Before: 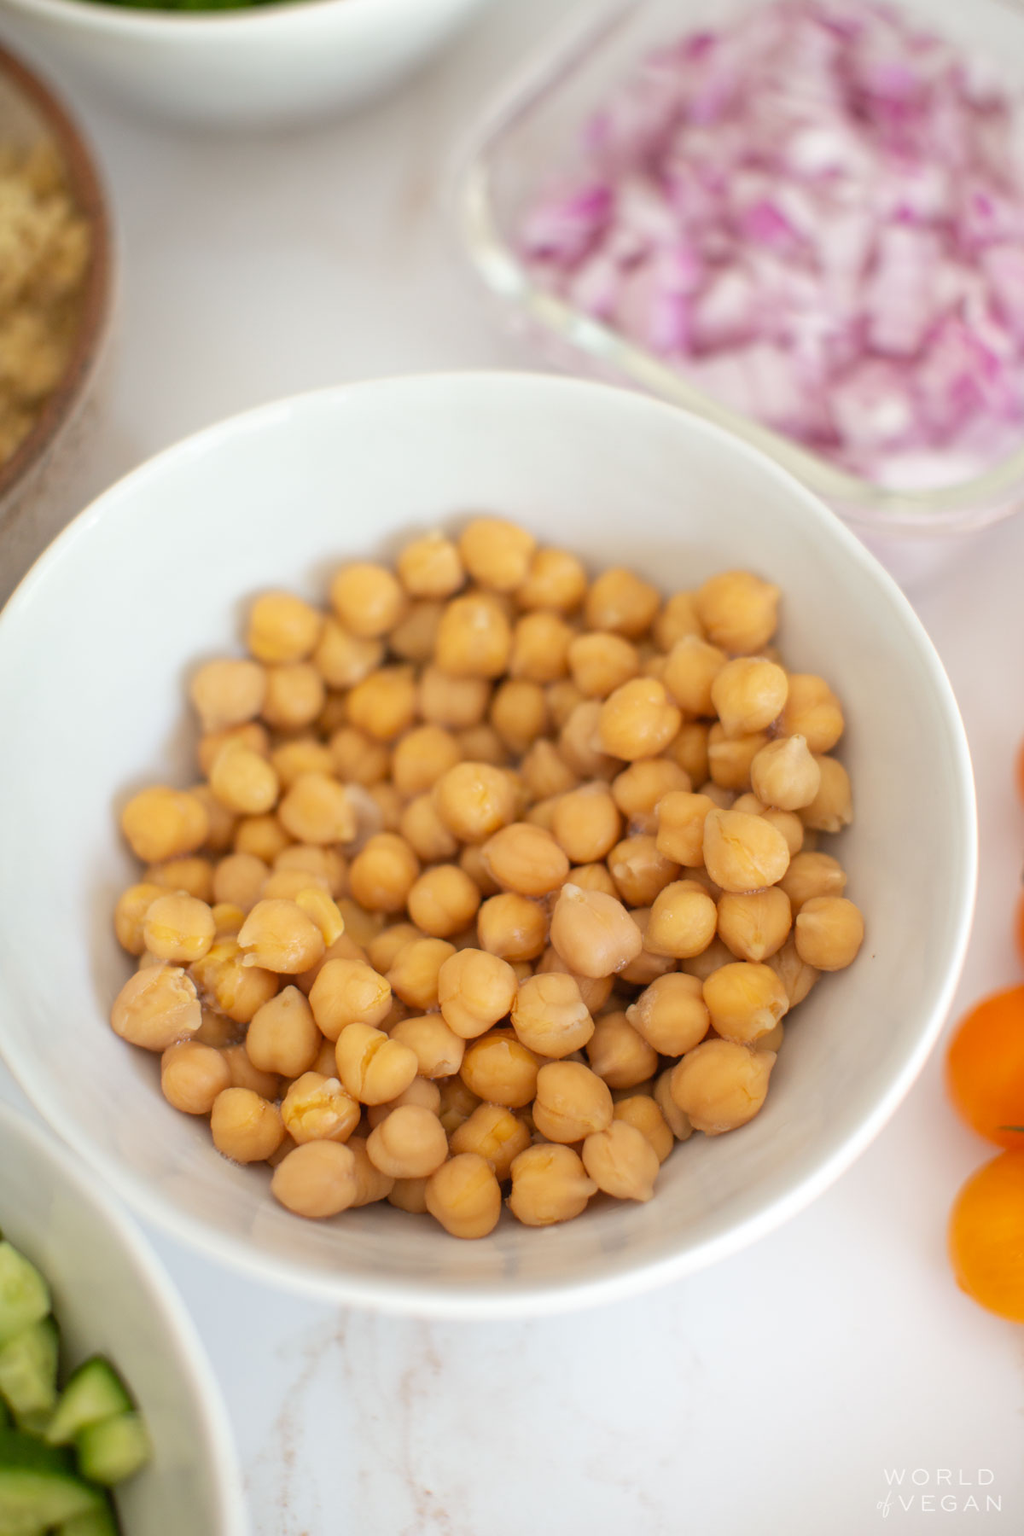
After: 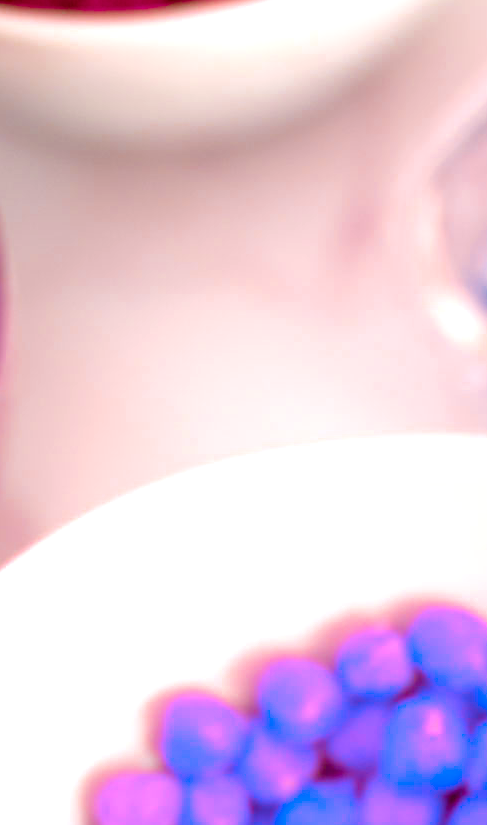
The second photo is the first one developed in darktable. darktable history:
crop and rotate: left 10.895%, top 0.118%, right 48.512%, bottom 54.042%
exposure: black level correction 0, exposure 0.693 EV, compensate highlight preservation false
color balance rgb: perceptual saturation grading › global saturation 17.092%
color zones: curves: ch0 [(0.826, 0.353)]; ch1 [(0.242, 0.647) (0.889, 0.342)]; ch2 [(0.246, 0.089) (0.969, 0.068)]
color correction: highlights a* 7.97, highlights b* 3.8
